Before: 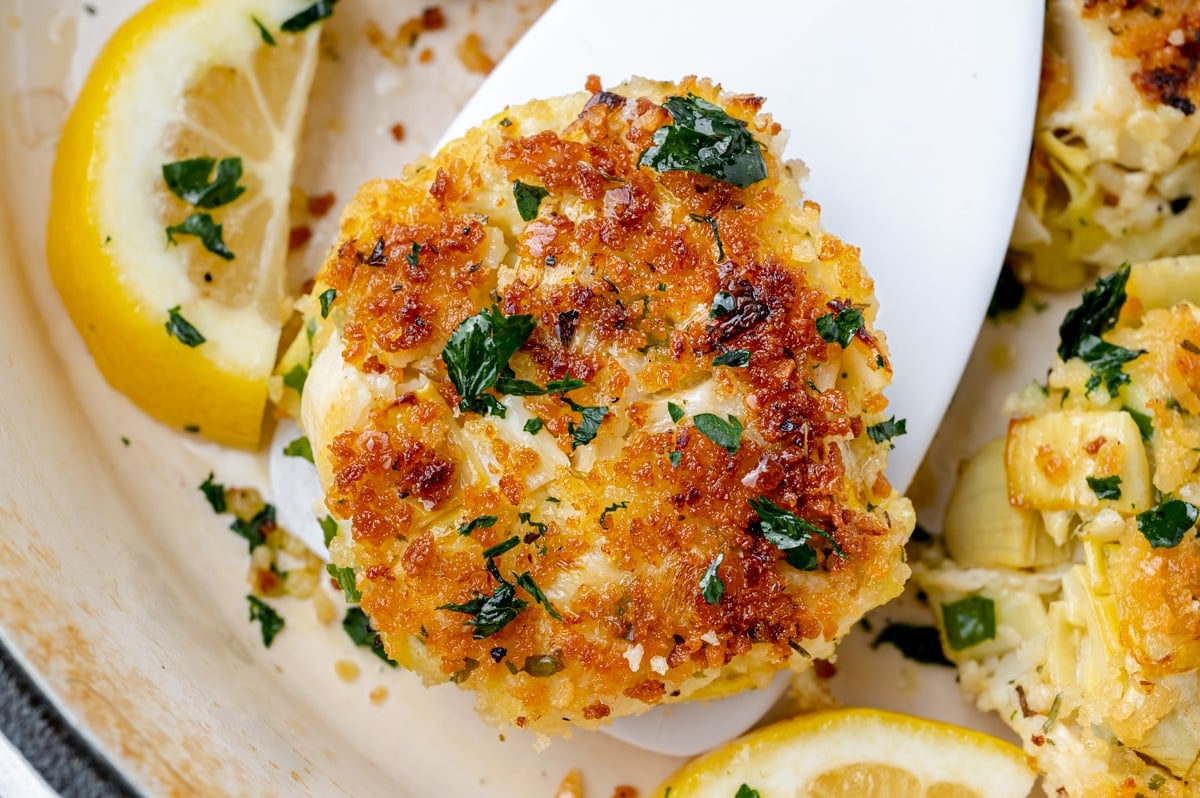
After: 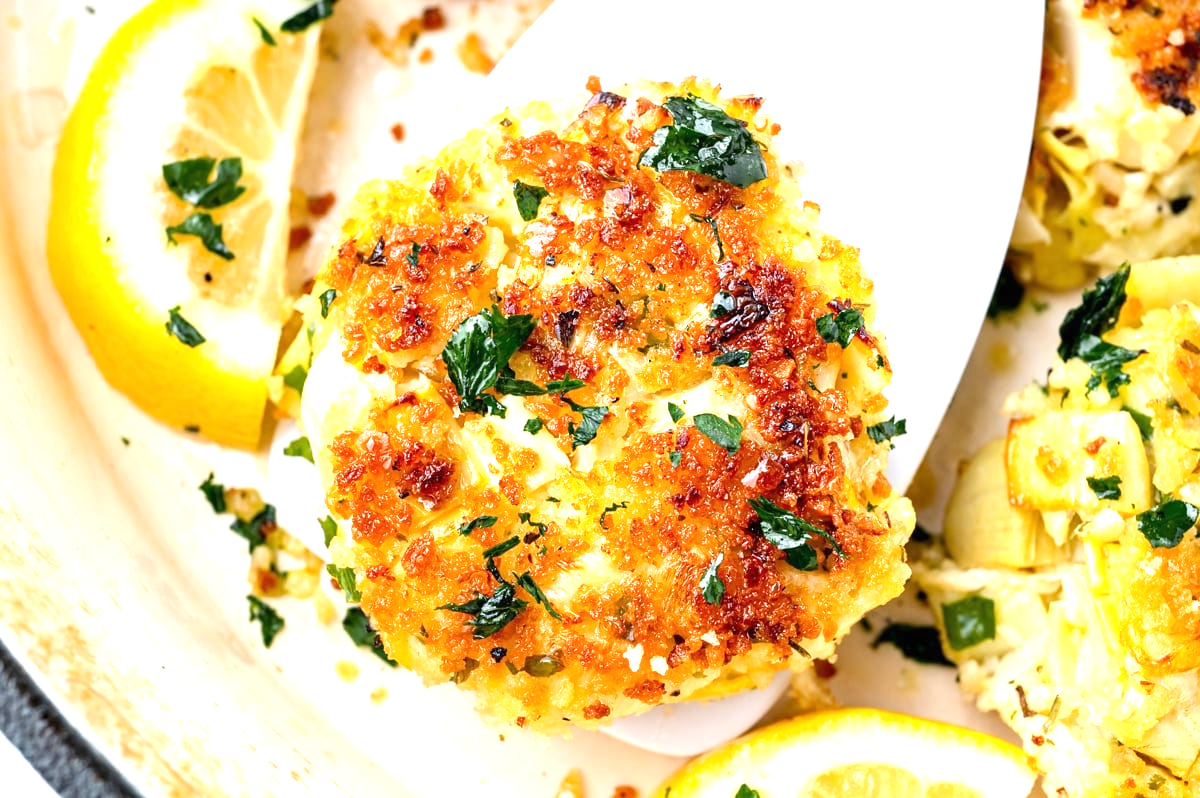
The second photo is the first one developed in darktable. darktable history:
exposure: black level correction 0, exposure 1.121 EV, compensate highlight preservation false
